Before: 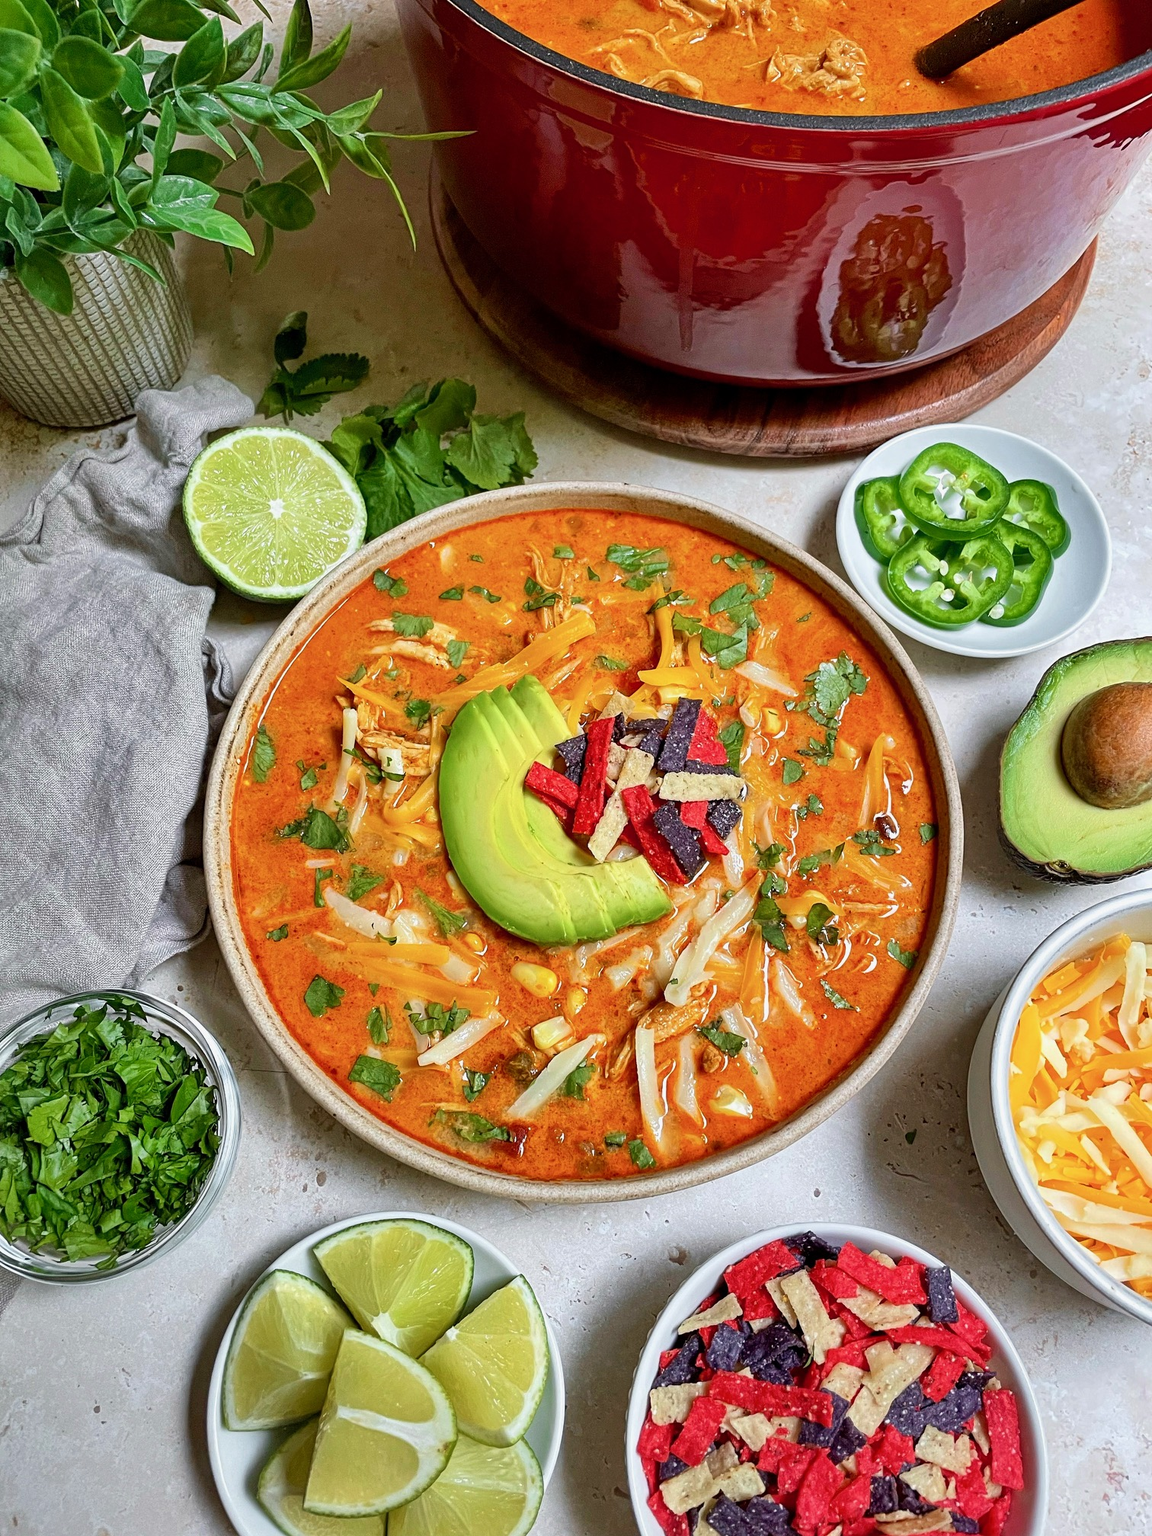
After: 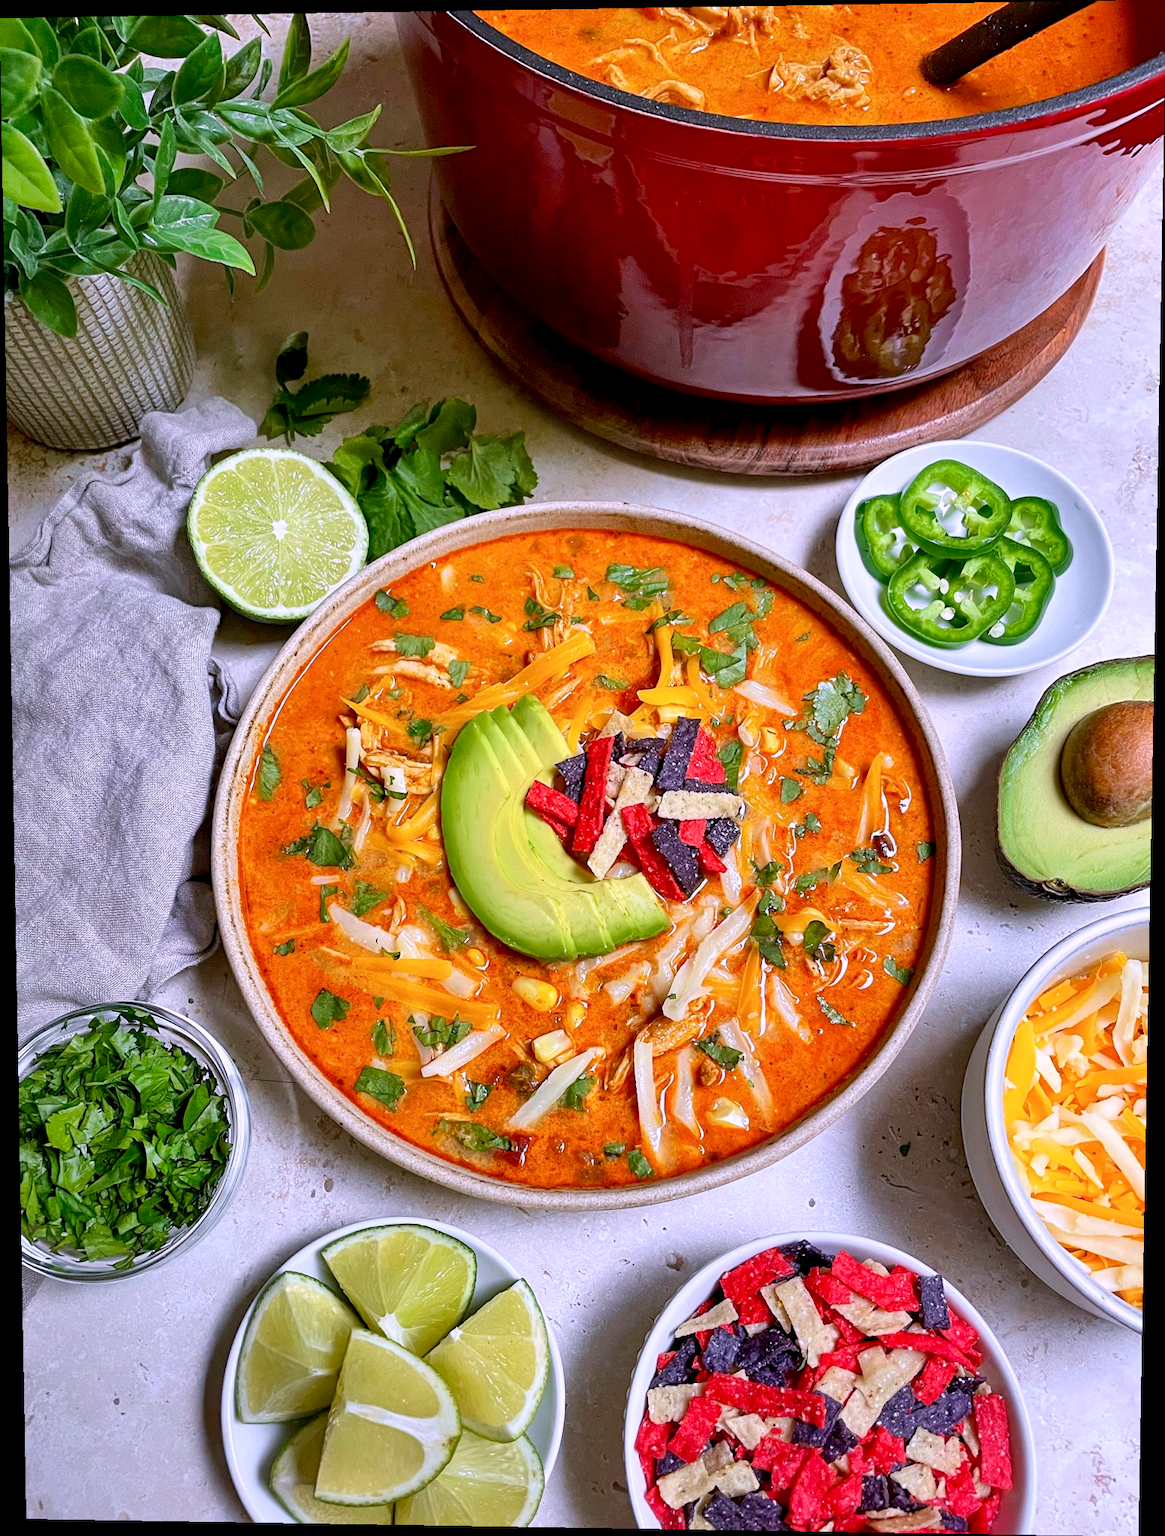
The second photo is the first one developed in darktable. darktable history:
white balance: red 1.042, blue 1.17
rotate and perspective: lens shift (vertical) 0.048, lens shift (horizontal) -0.024, automatic cropping off
